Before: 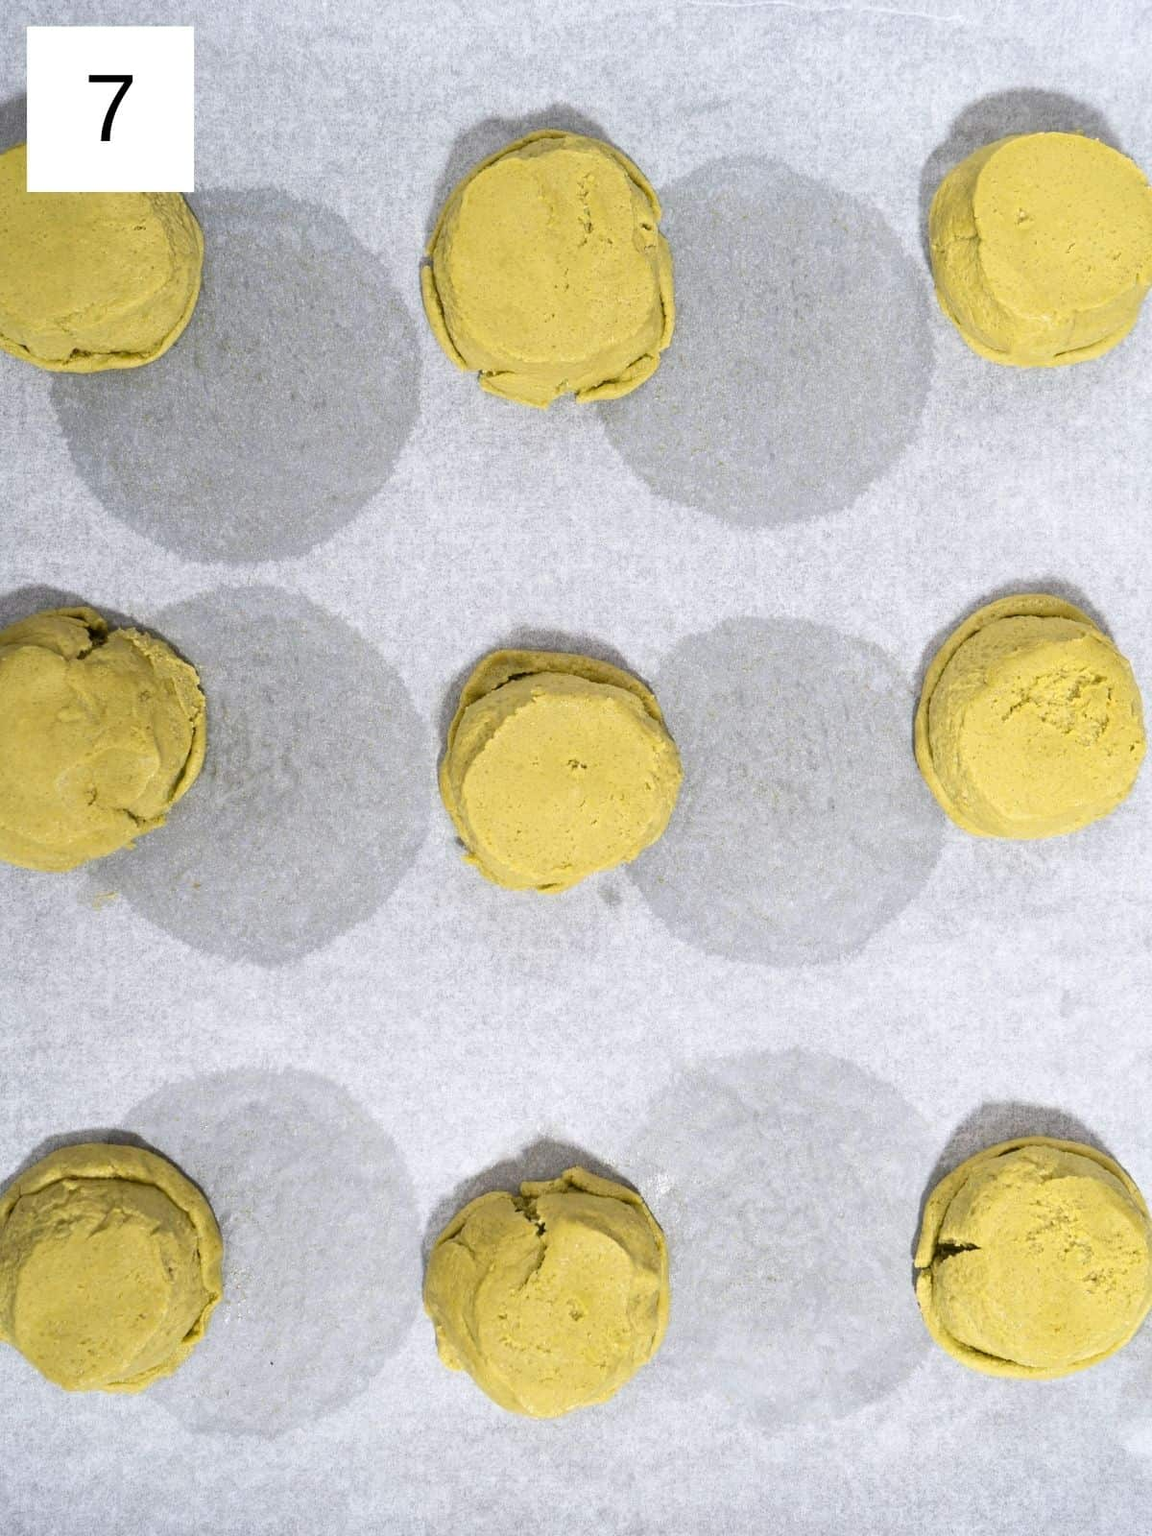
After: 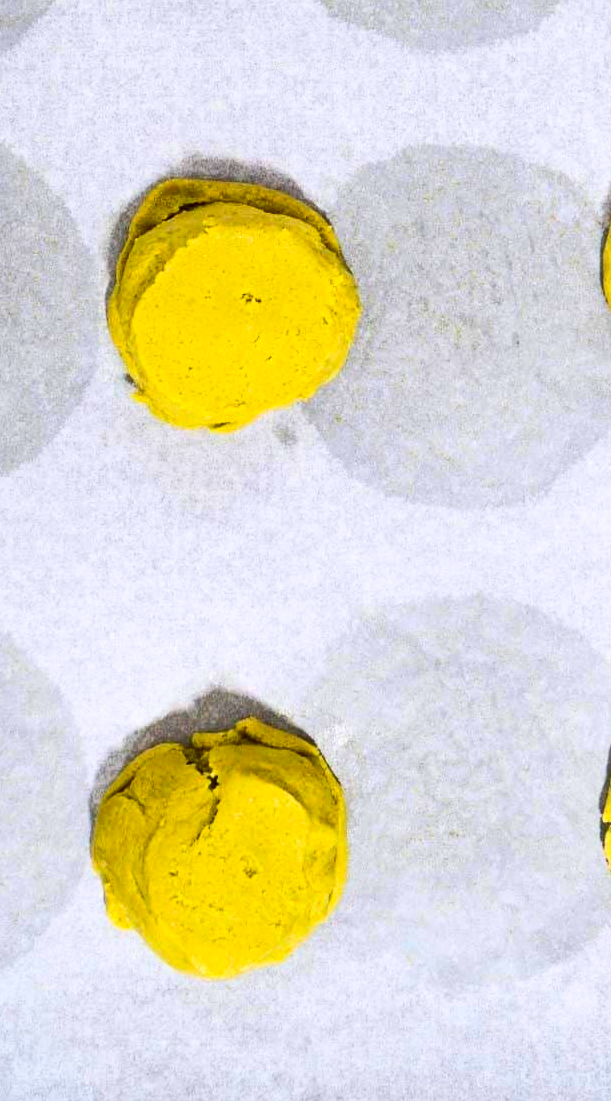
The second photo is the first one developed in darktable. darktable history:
contrast brightness saturation: contrast 0.26, brightness 0.02, saturation 0.87
shadows and highlights: shadows 52.34, highlights -28.23, soften with gaussian
crop and rotate: left 29.237%, top 31.152%, right 19.807%
white balance: red 1, blue 1
